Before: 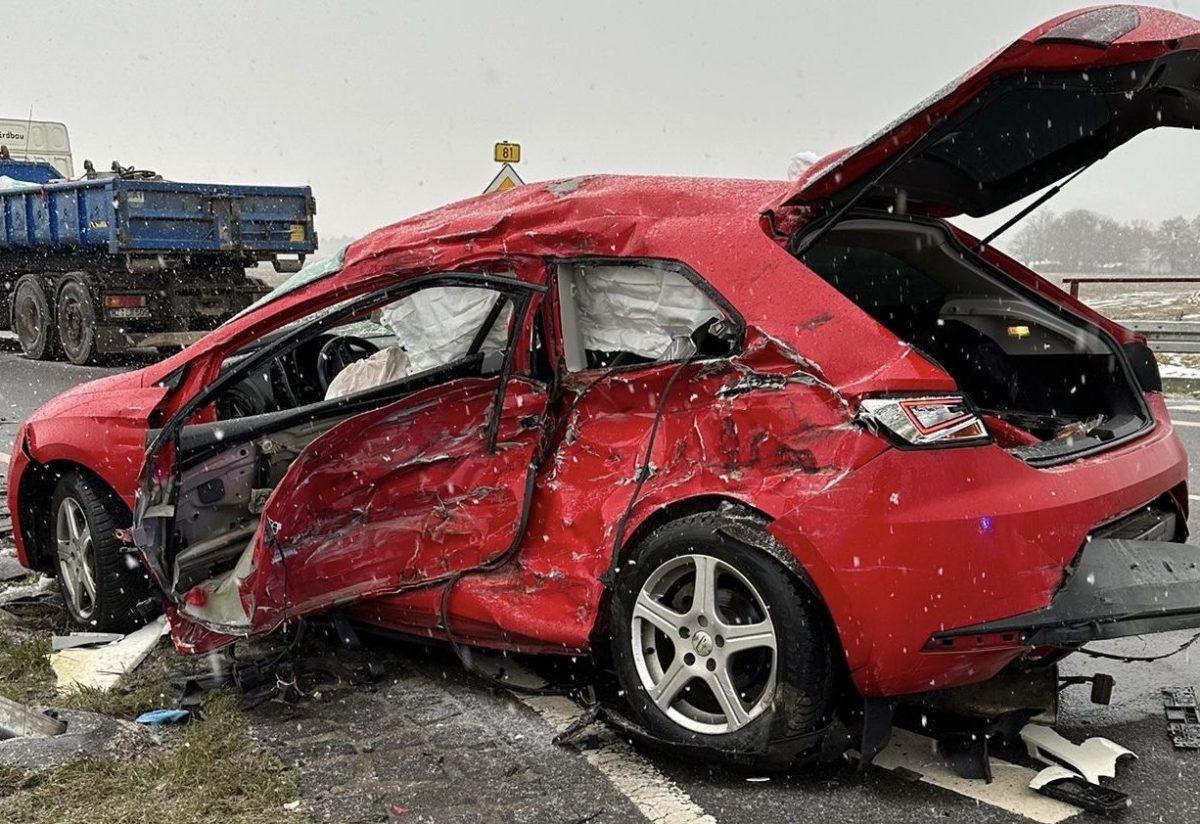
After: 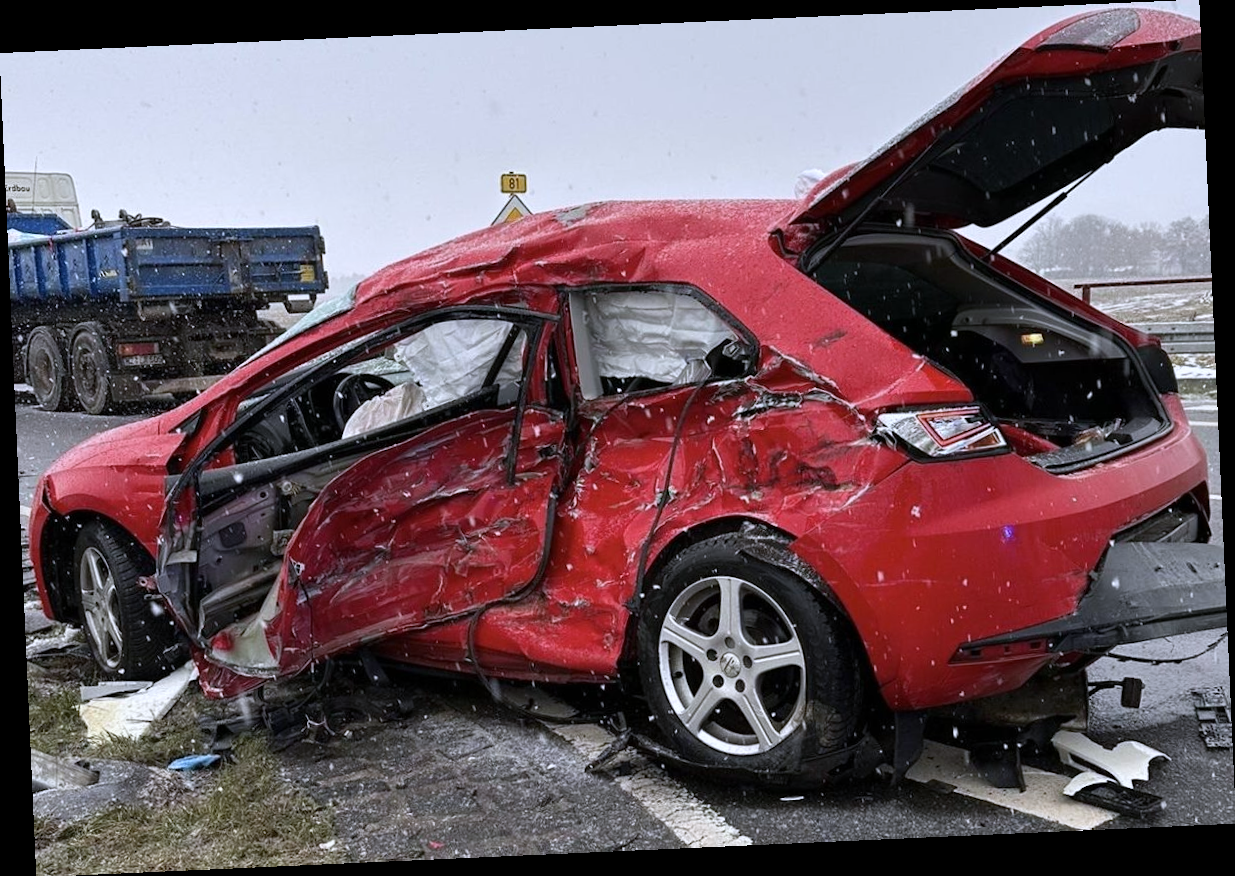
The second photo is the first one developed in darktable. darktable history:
white balance: red 0.967, blue 1.119, emerald 0.756
rotate and perspective: rotation -2.56°, automatic cropping off
